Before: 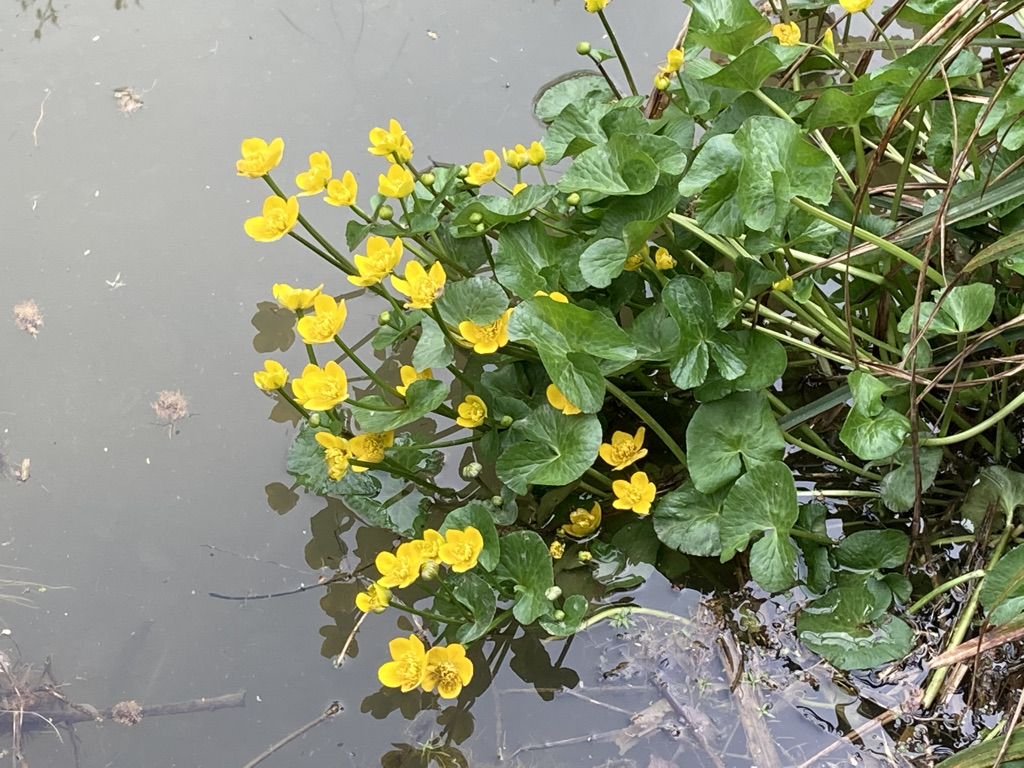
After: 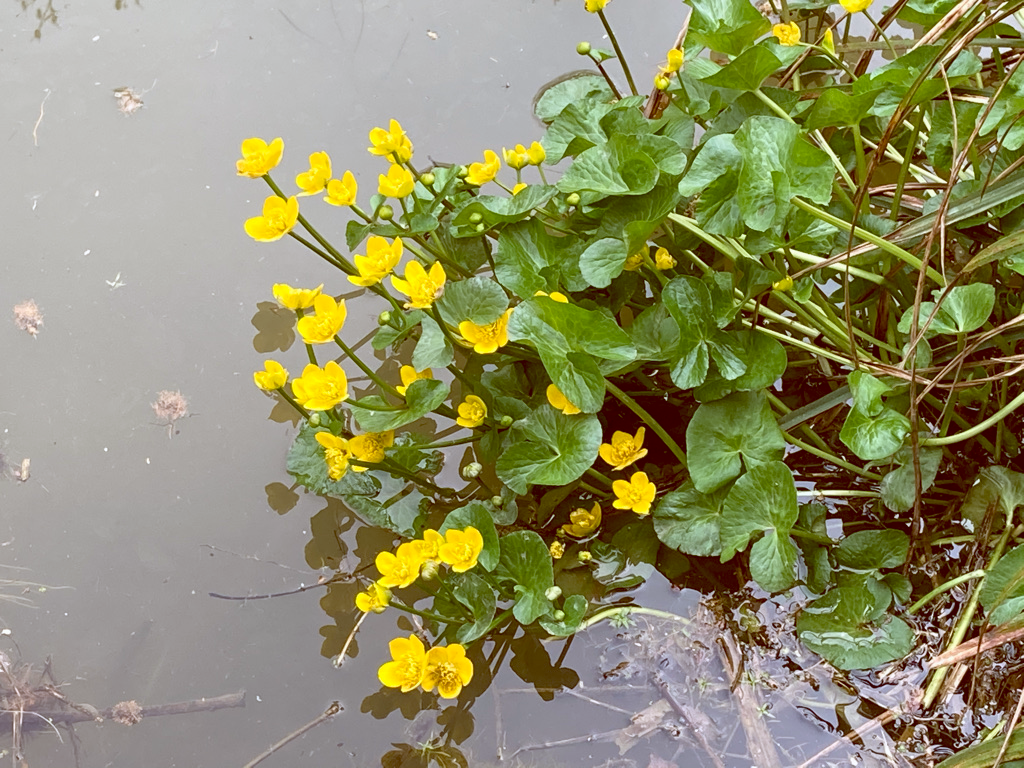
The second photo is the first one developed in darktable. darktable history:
tone equalizer: on, module defaults
color balance: lift [1, 1.011, 0.999, 0.989], gamma [1.109, 1.045, 1.039, 0.955], gain [0.917, 0.936, 0.952, 1.064], contrast 2.32%, contrast fulcrum 19%, output saturation 101%
